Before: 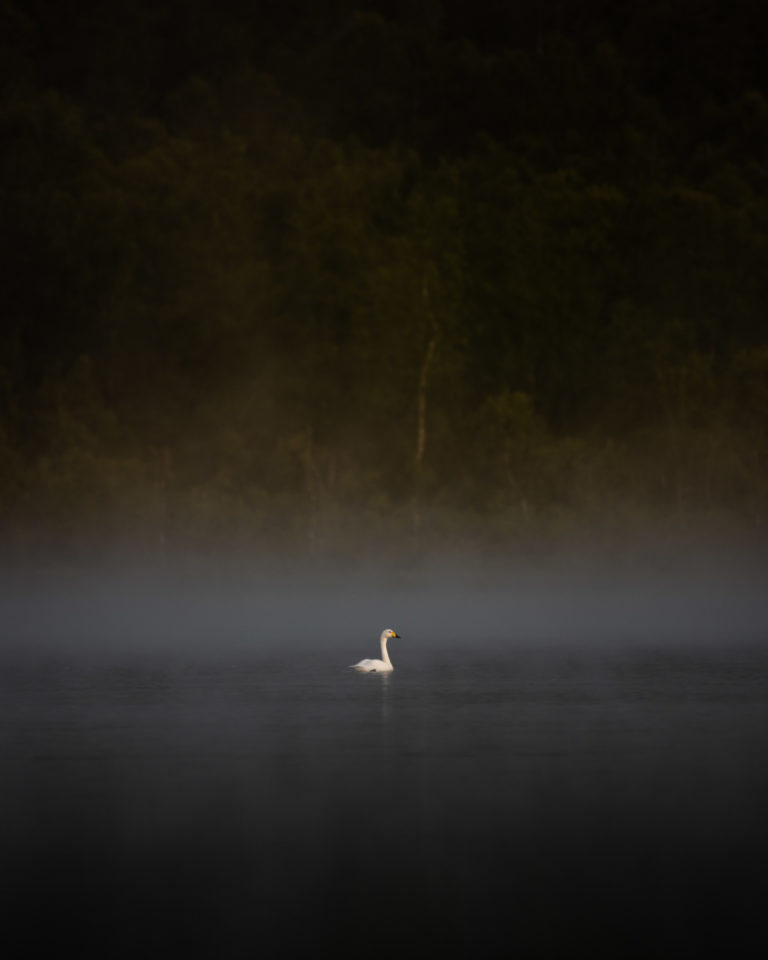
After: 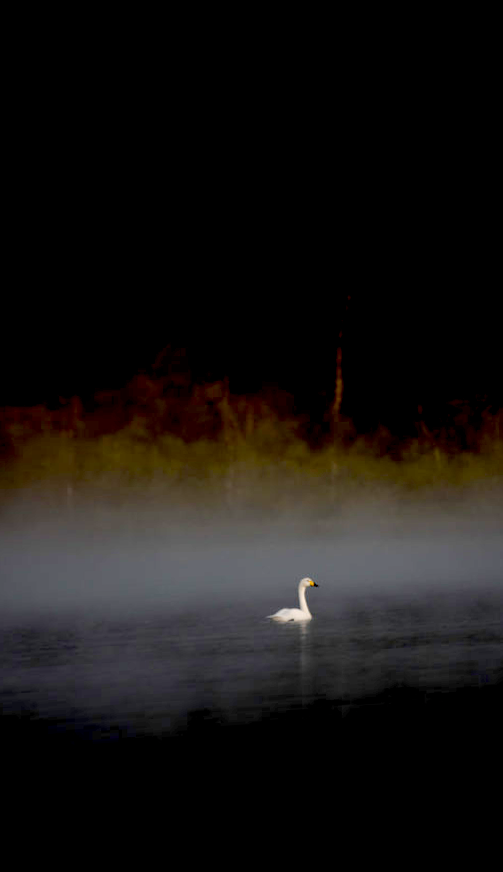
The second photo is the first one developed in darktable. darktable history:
tone equalizer: on, module defaults
base curve: curves: ch0 [(0, 0) (0.158, 0.273) (0.879, 0.895) (1, 1)], preserve colors none
exposure: black level correction 0.025, exposure 0.182 EV, compensate highlight preservation false
crop and rotate: left 14.436%, right 18.898%
rotate and perspective: rotation -0.013°, lens shift (vertical) -0.027, lens shift (horizontal) 0.178, crop left 0.016, crop right 0.989, crop top 0.082, crop bottom 0.918
